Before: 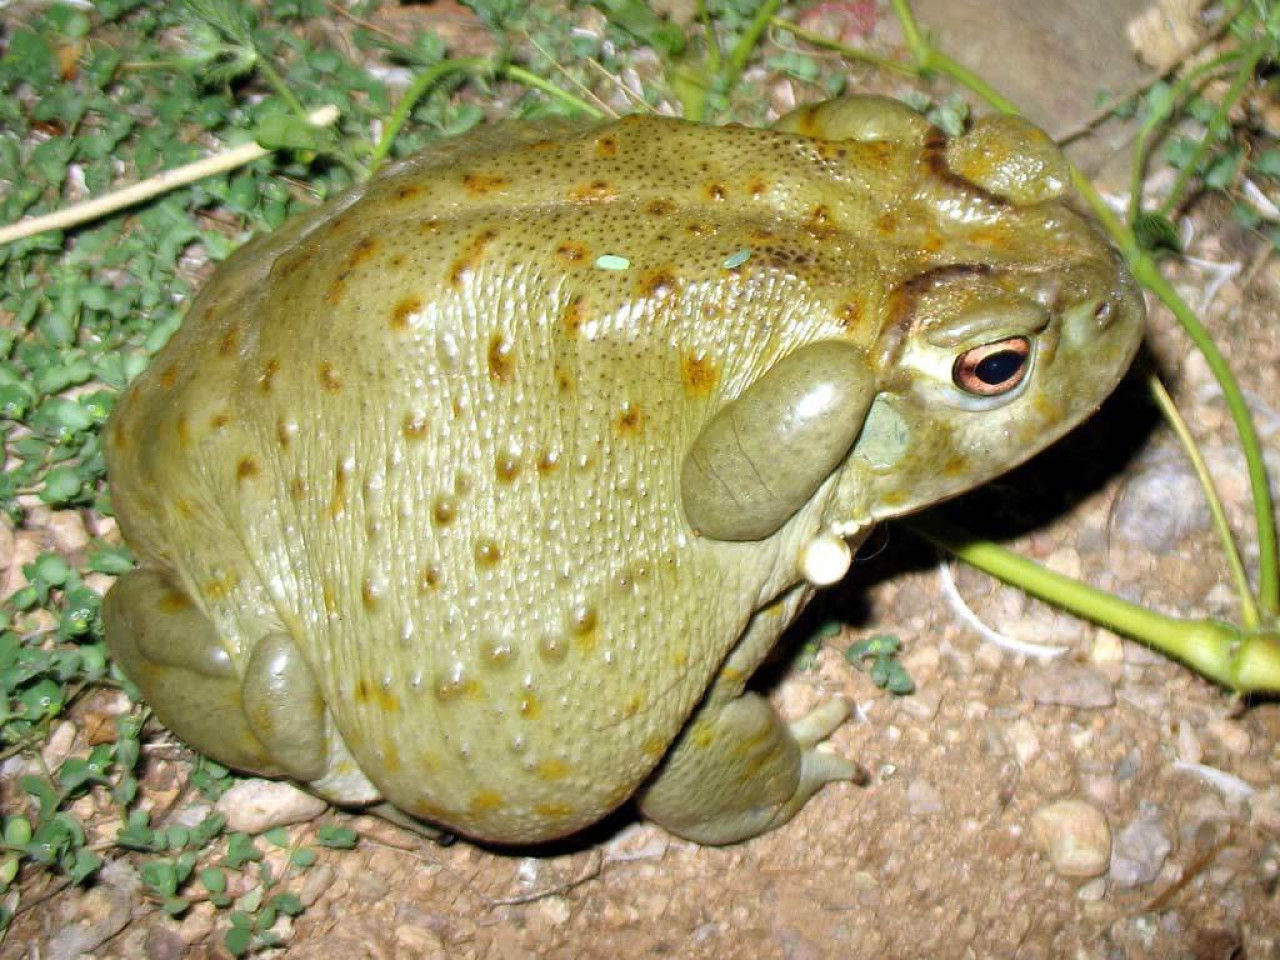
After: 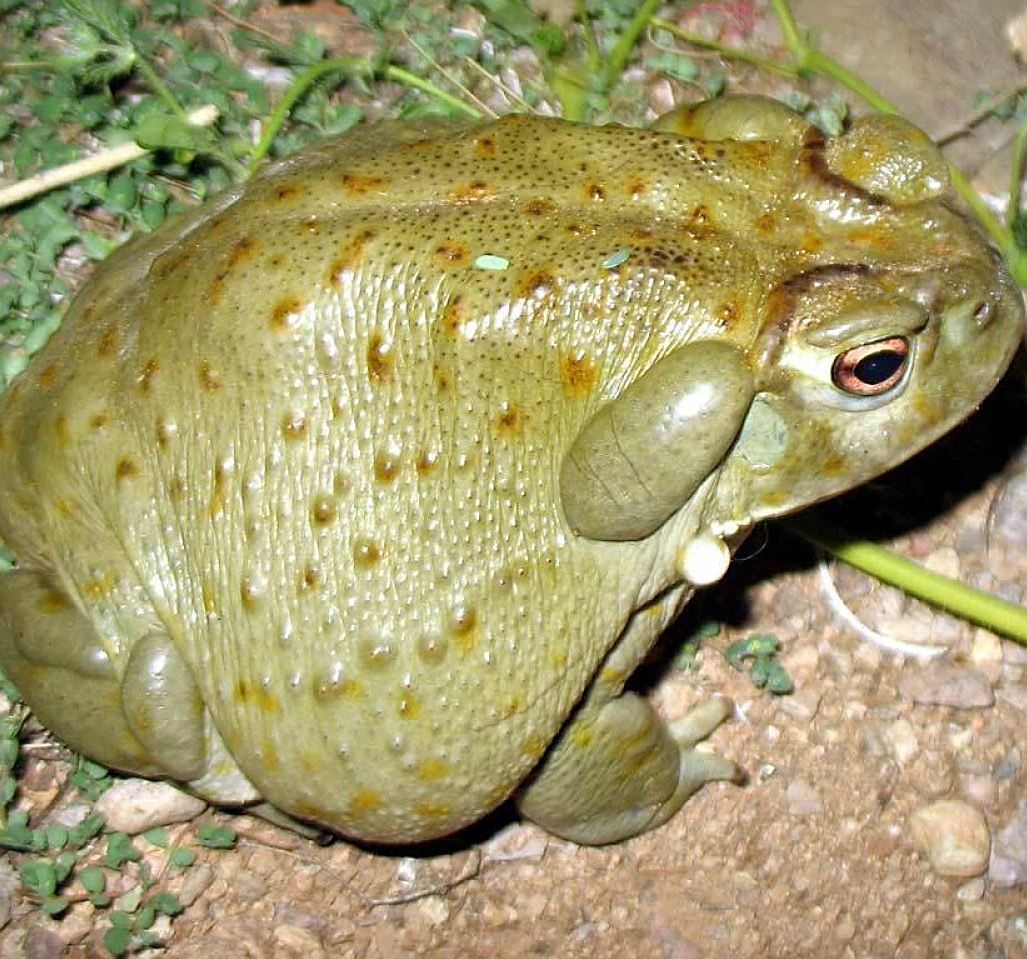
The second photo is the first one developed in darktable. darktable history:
crop and rotate: left 9.514%, right 10.221%
sharpen: on, module defaults
